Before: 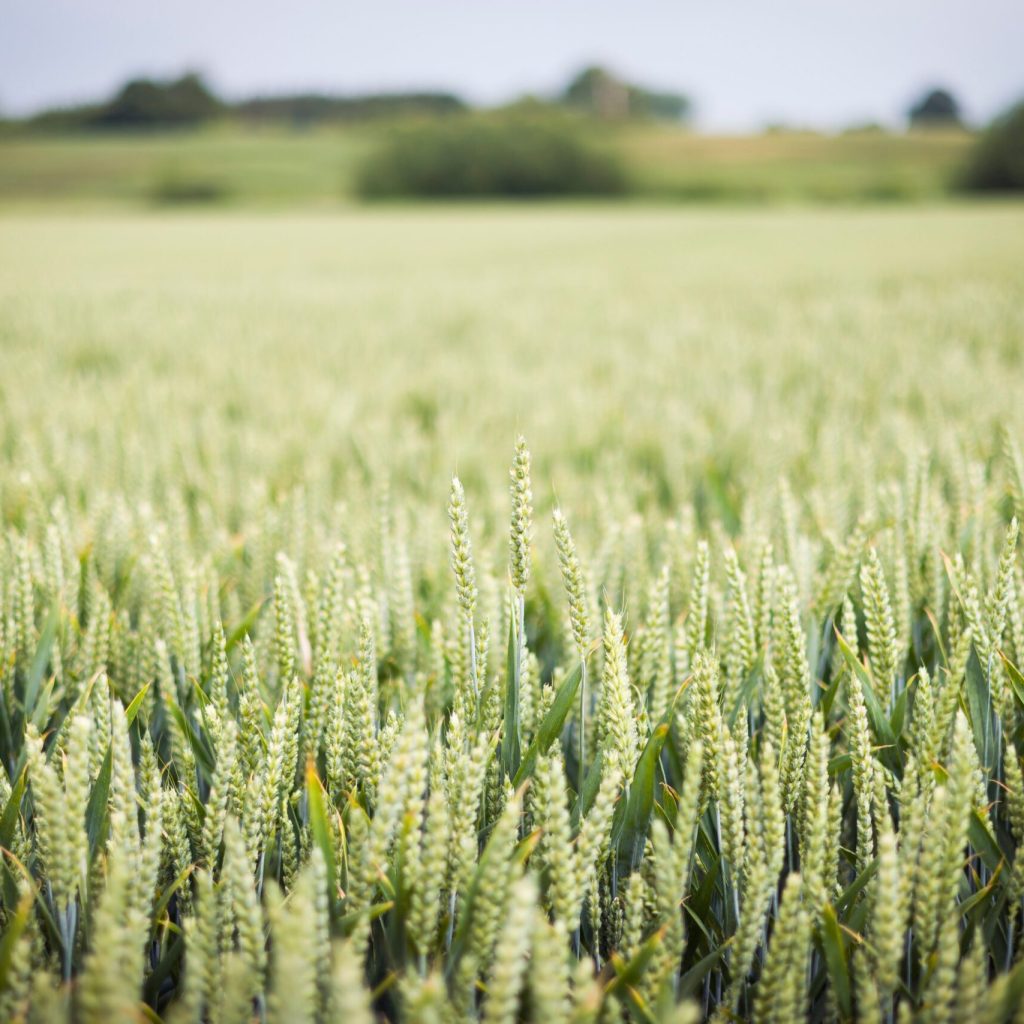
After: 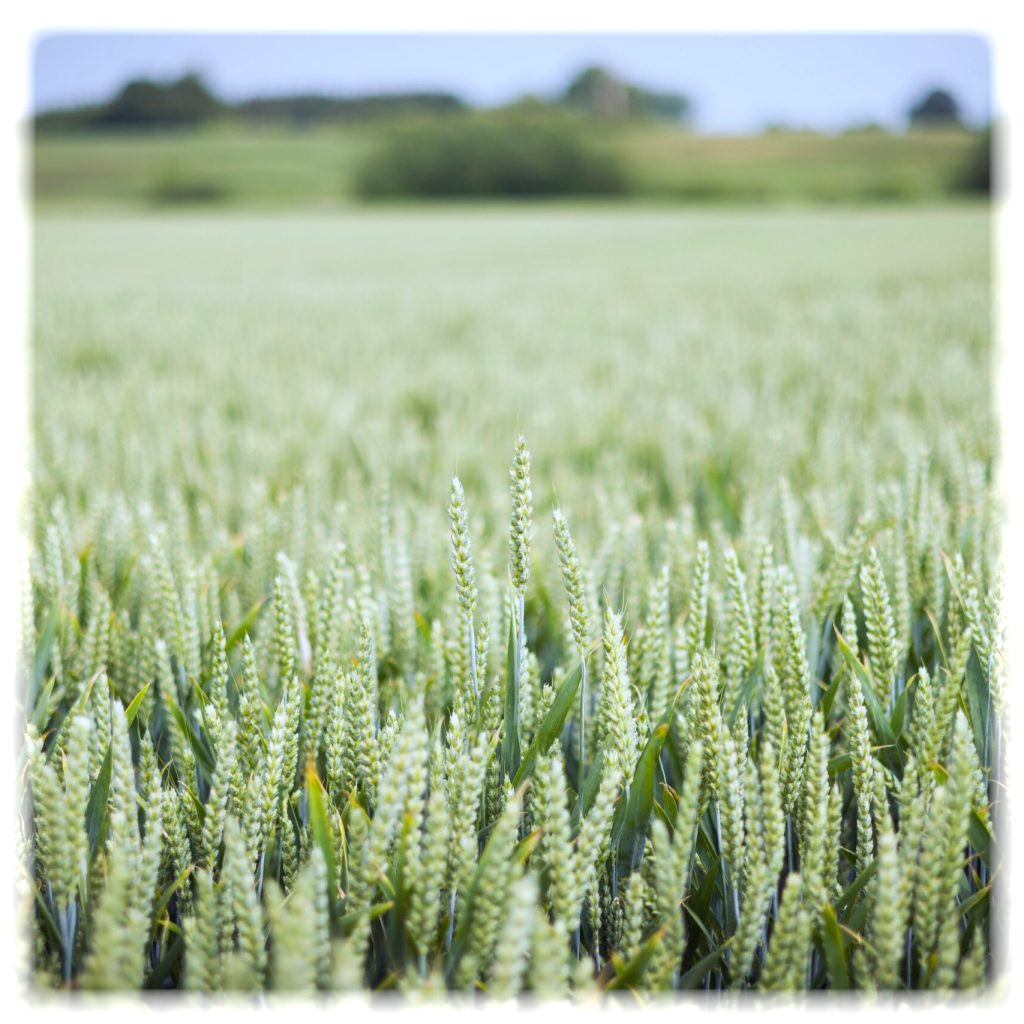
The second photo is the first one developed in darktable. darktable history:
shadows and highlights: shadows 25, highlights -25
white balance: red 0.931, blue 1.11
vignetting: fall-off start 93%, fall-off radius 5%, brightness 1, saturation -0.49, automatic ratio true, width/height ratio 1.332, shape 0.04, unbound false
